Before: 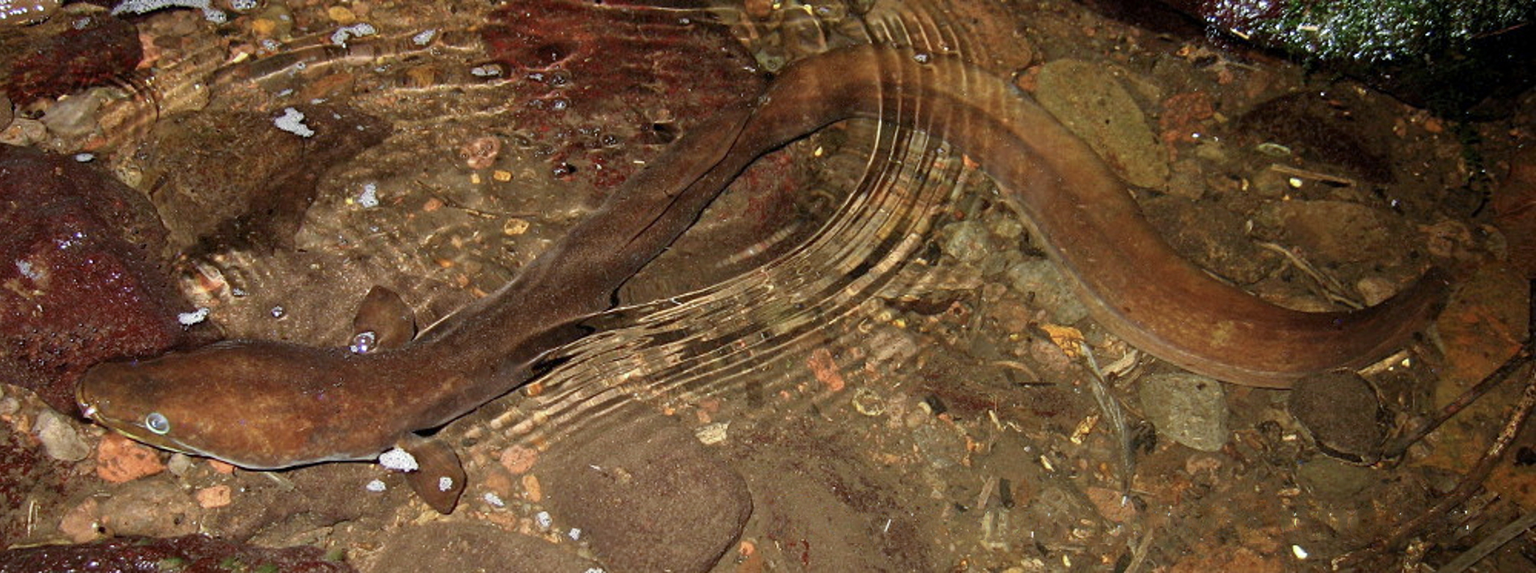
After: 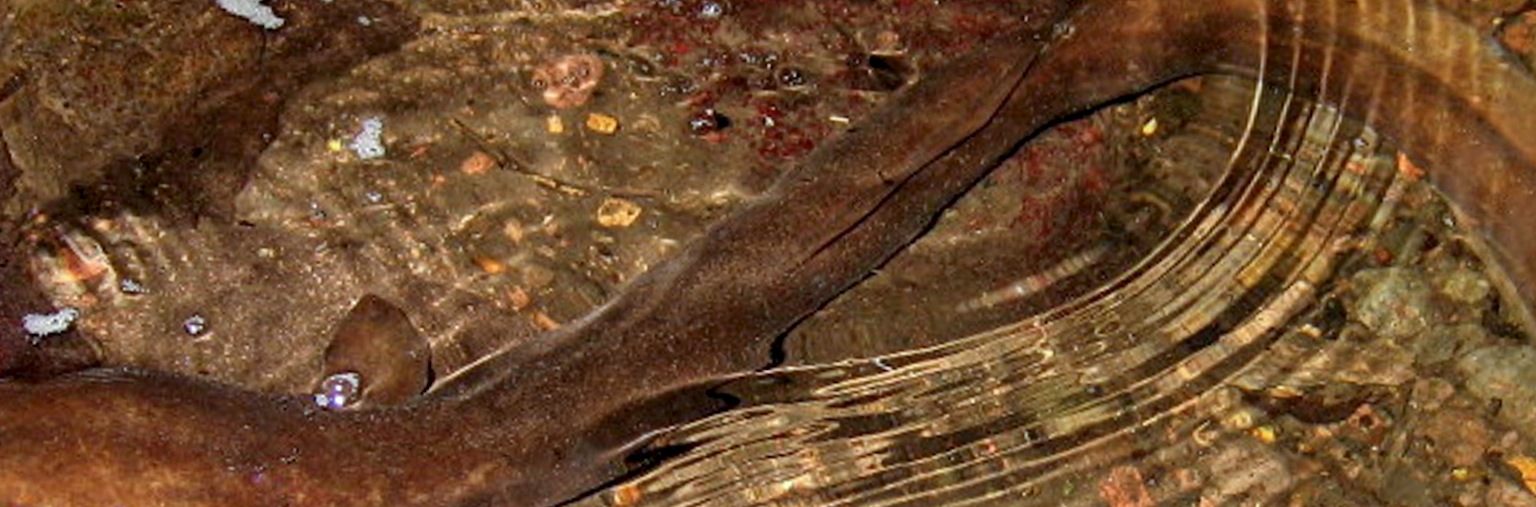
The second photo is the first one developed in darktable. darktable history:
crop and rotate: angle -4.73°, left 2.163%, top 6.767%, right 27.34%, bottom 30.697%
local contrast: on, module defaults
shadows and highlights: shadows -20.5, white point adjustment -1.96, highlights -35.19
